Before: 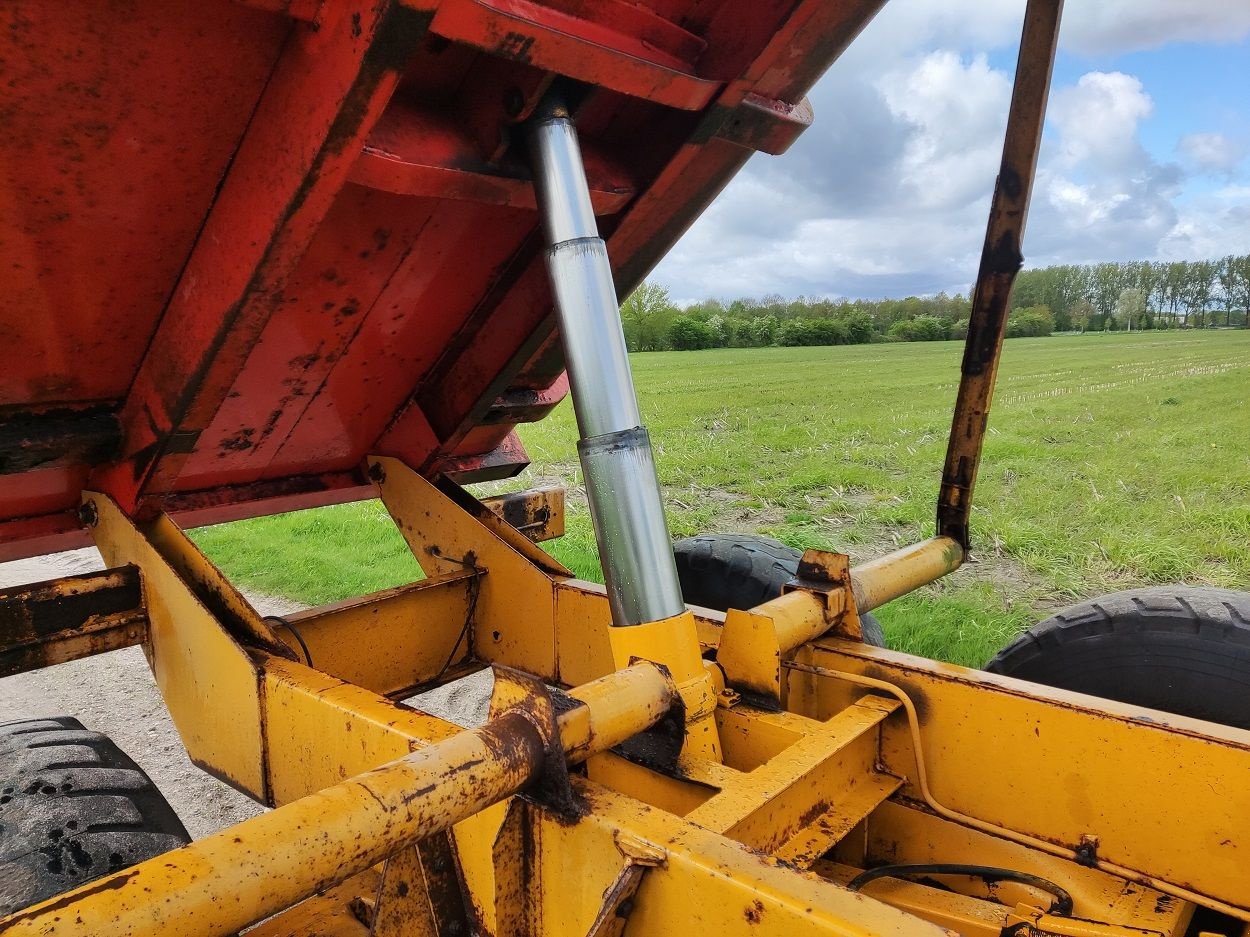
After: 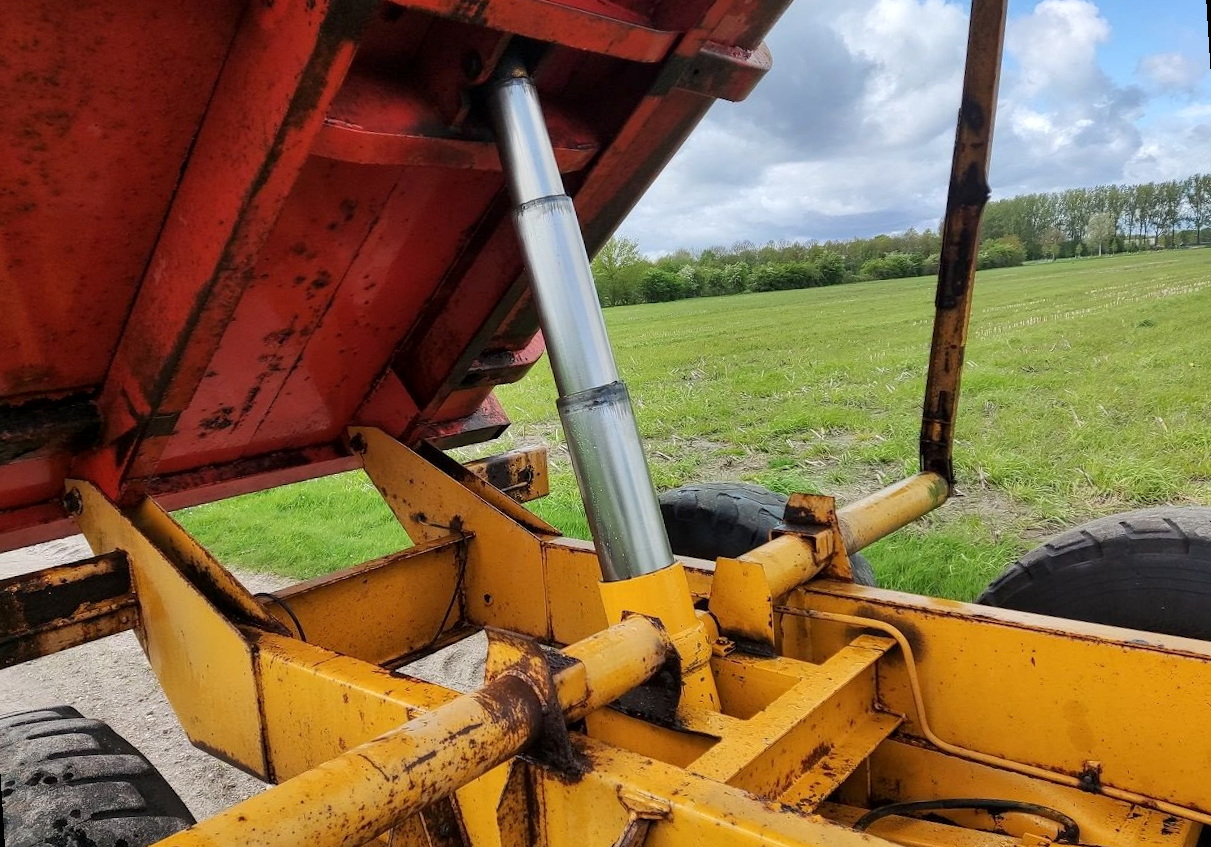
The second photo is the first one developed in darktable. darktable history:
rotate and perspective: rotation -3.52°, crop left 0.036, crop right 0.964, crop top 0.081, crop bottom 0.919
local contrast: highlights 100%, shadows 100%, detail 120%, midtone range 0.2
